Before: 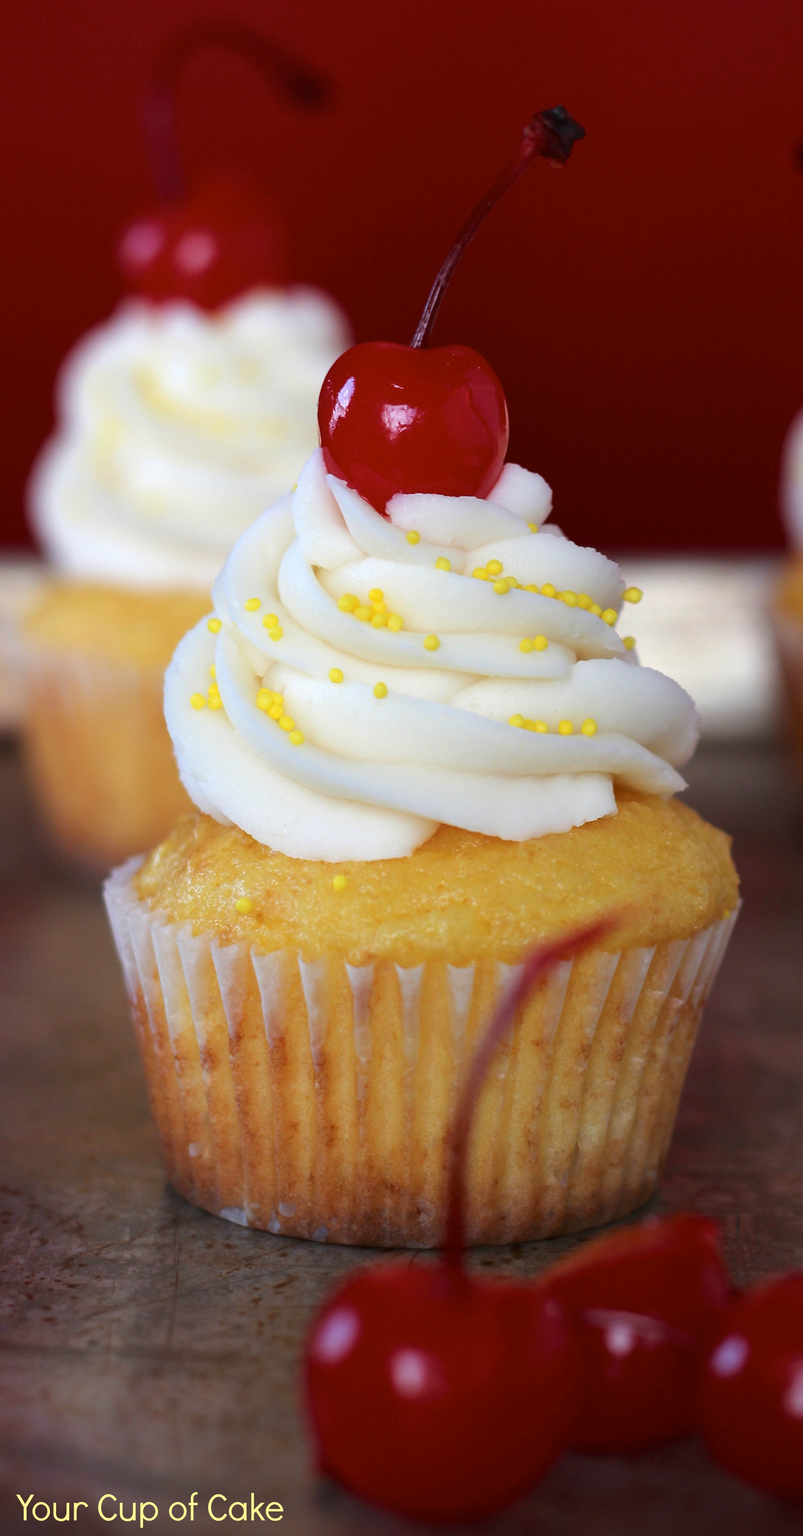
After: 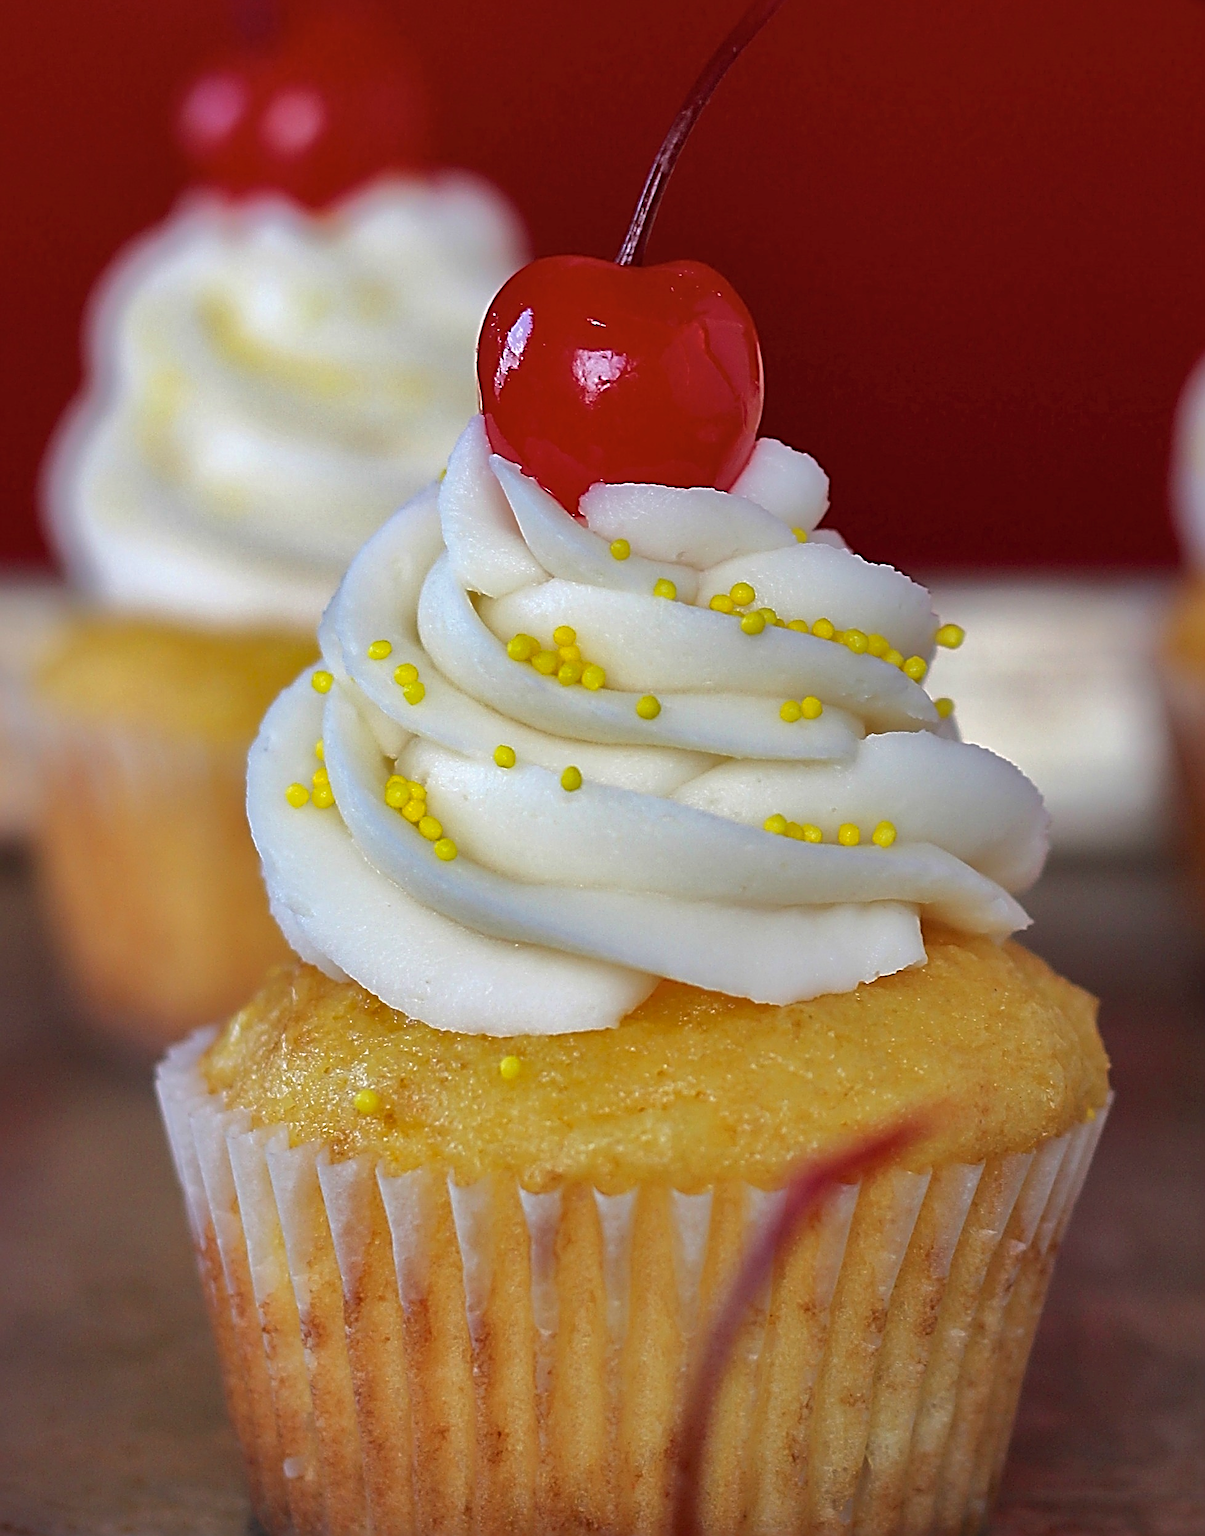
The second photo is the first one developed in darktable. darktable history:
crop: top 11.166%, bottom 22.168%
shadows and highlights: shadows 40, highlights -60
sharpen: radius 3.158, amount 1.731
